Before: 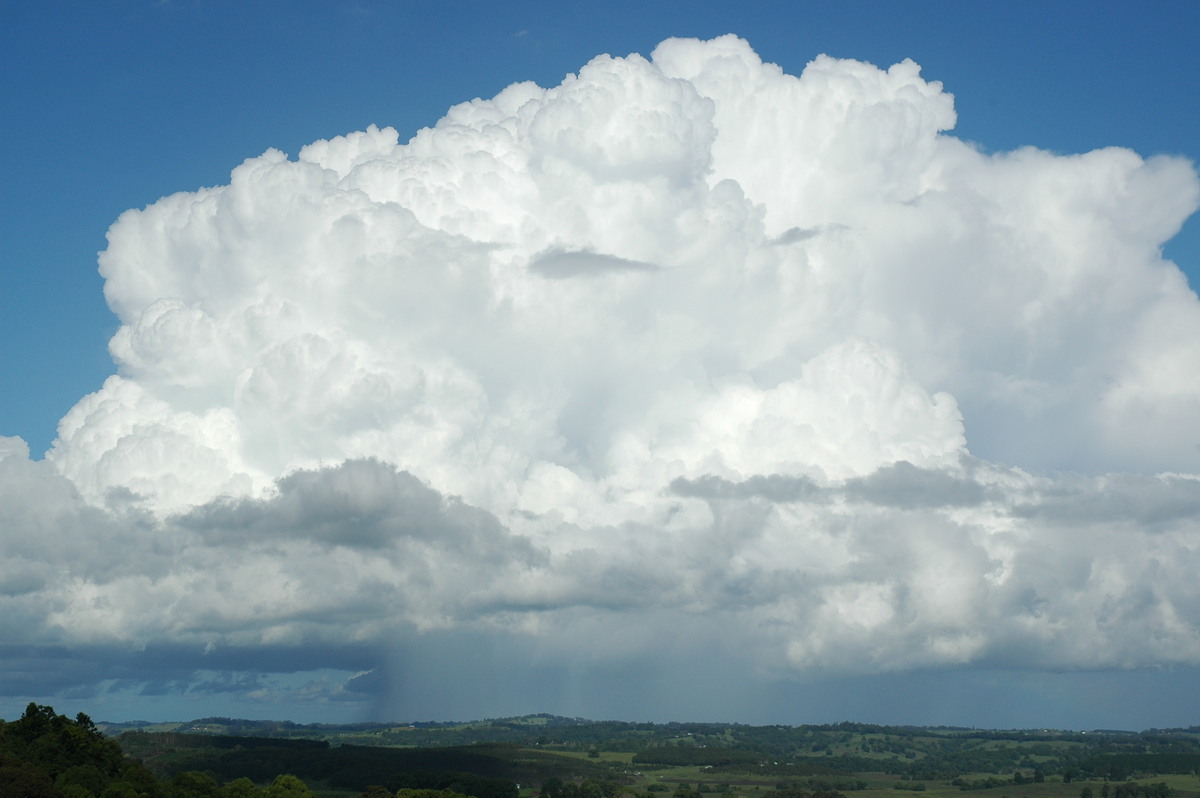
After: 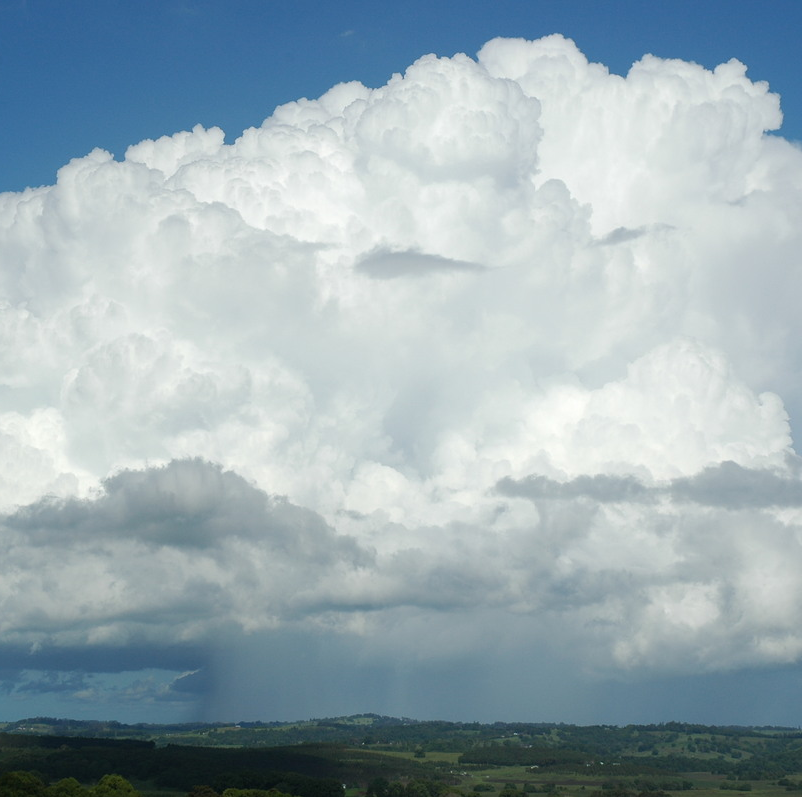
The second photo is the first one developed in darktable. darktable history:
crop and rotate: left 14.508%, right 18.592%
